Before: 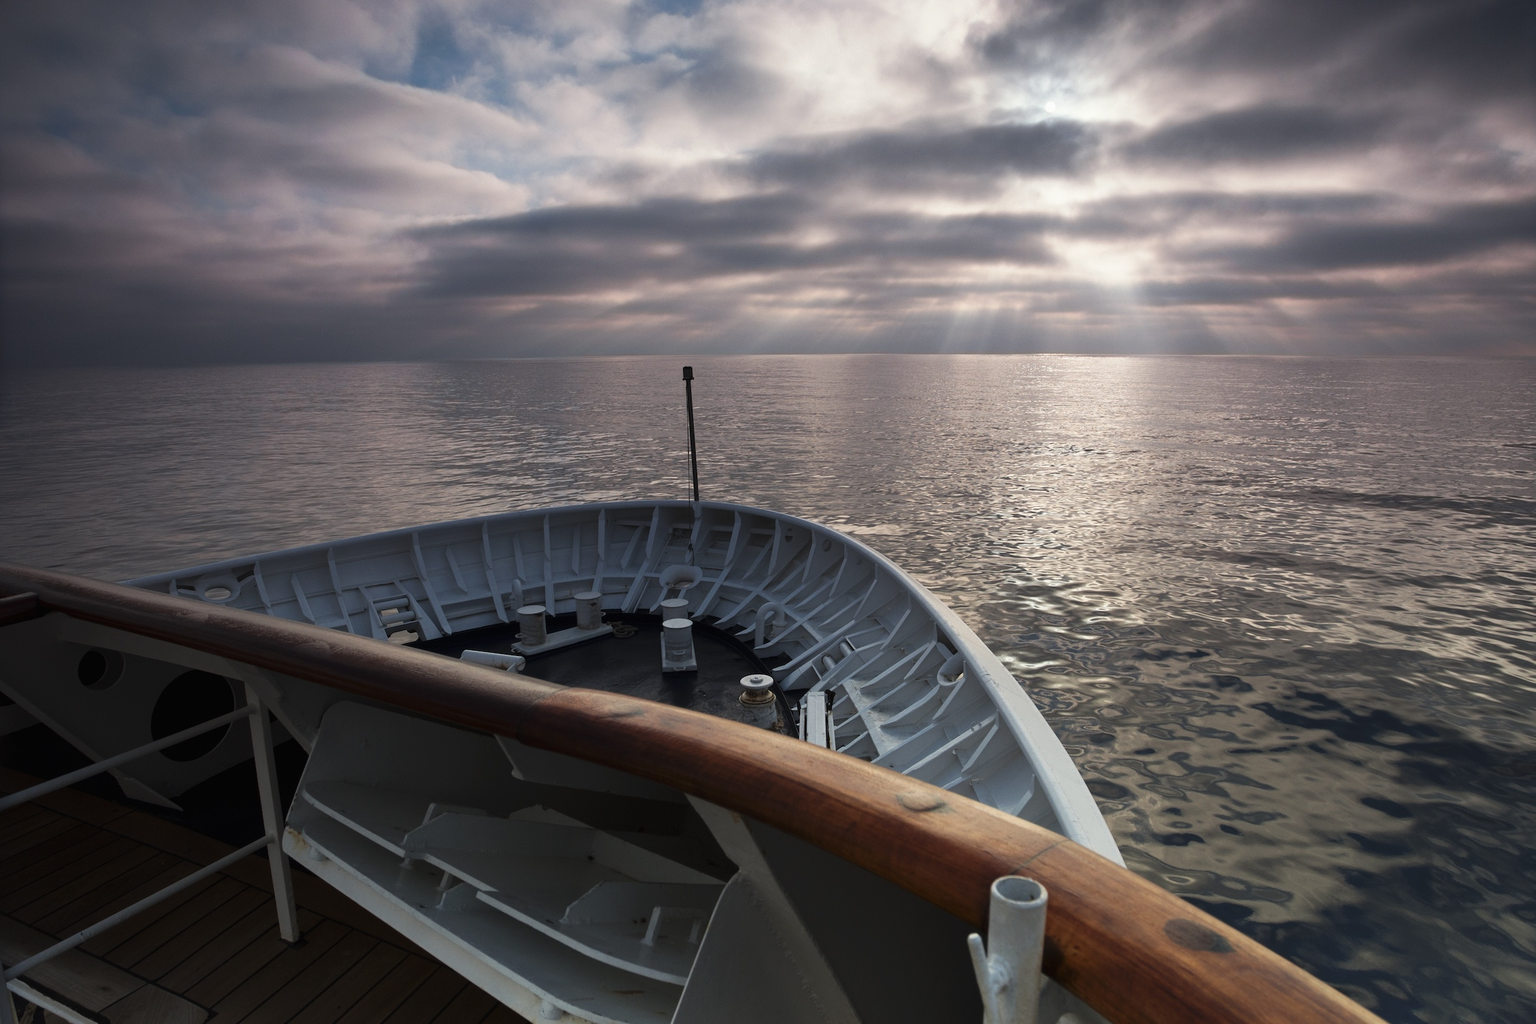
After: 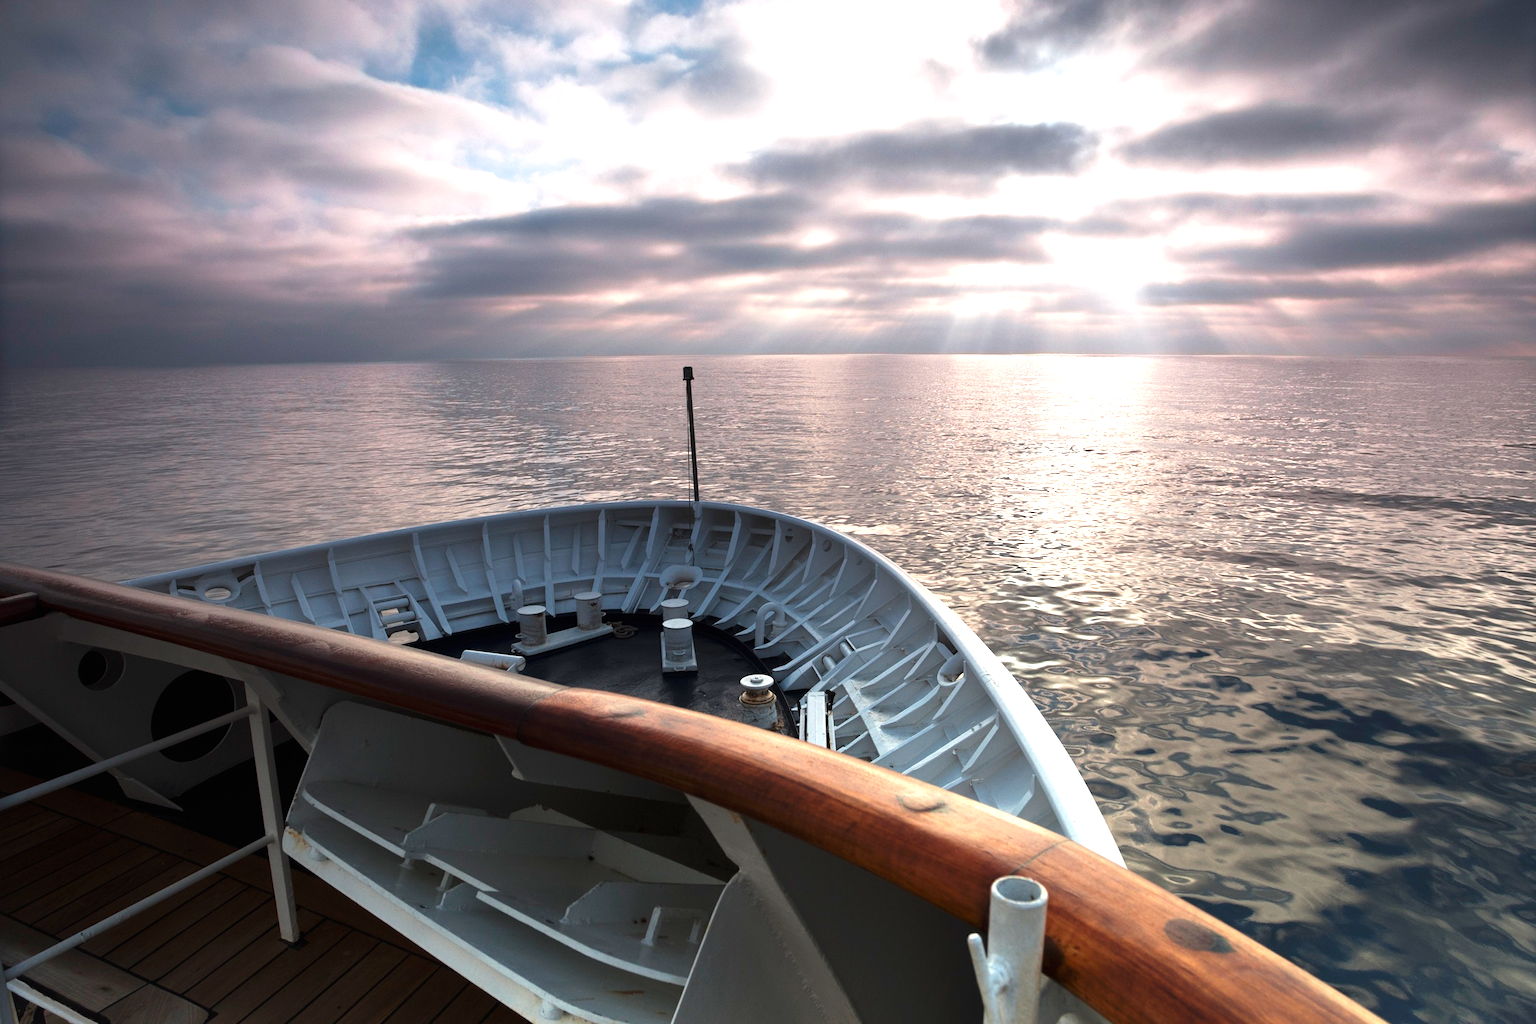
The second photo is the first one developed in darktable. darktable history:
white balance: emerald 1
exposure: black level correction 0, exposure 1.1 EV, compensate exposure bias true, compensate highlight preservation false
